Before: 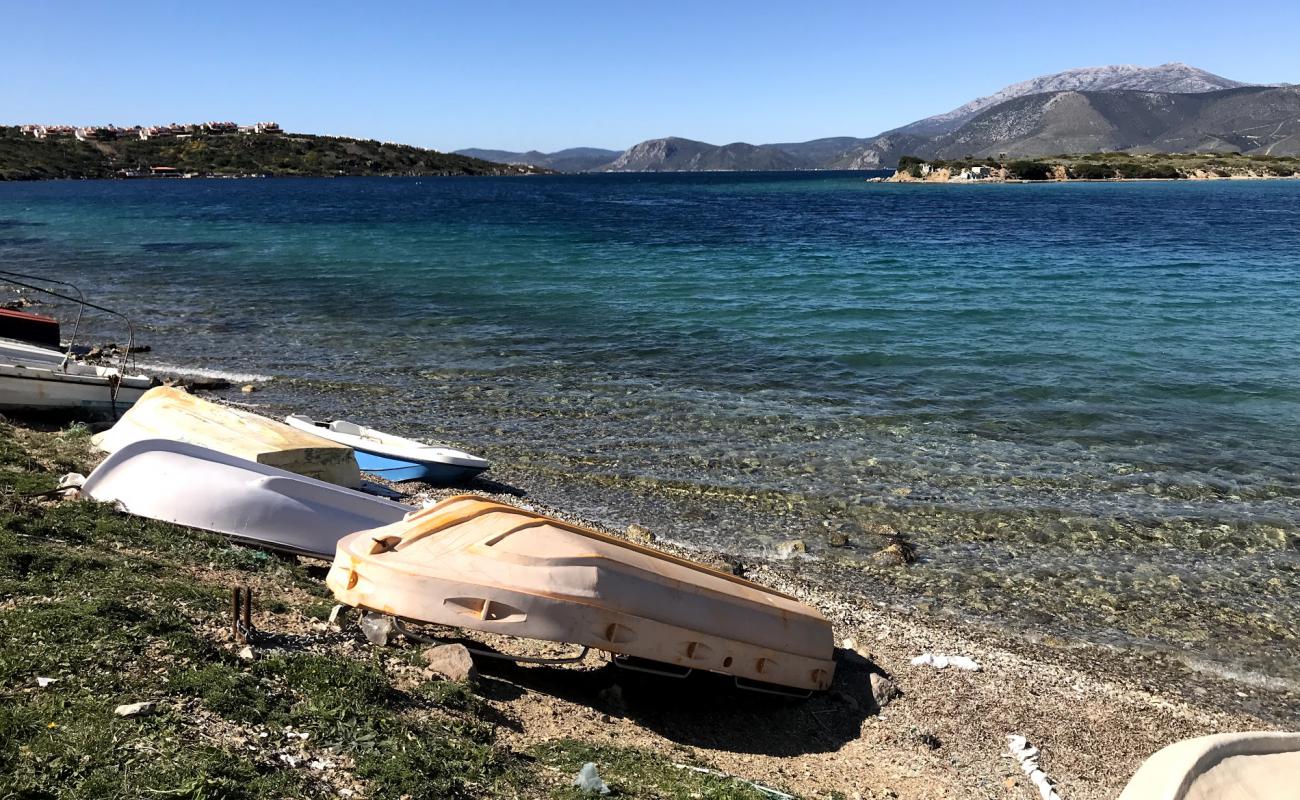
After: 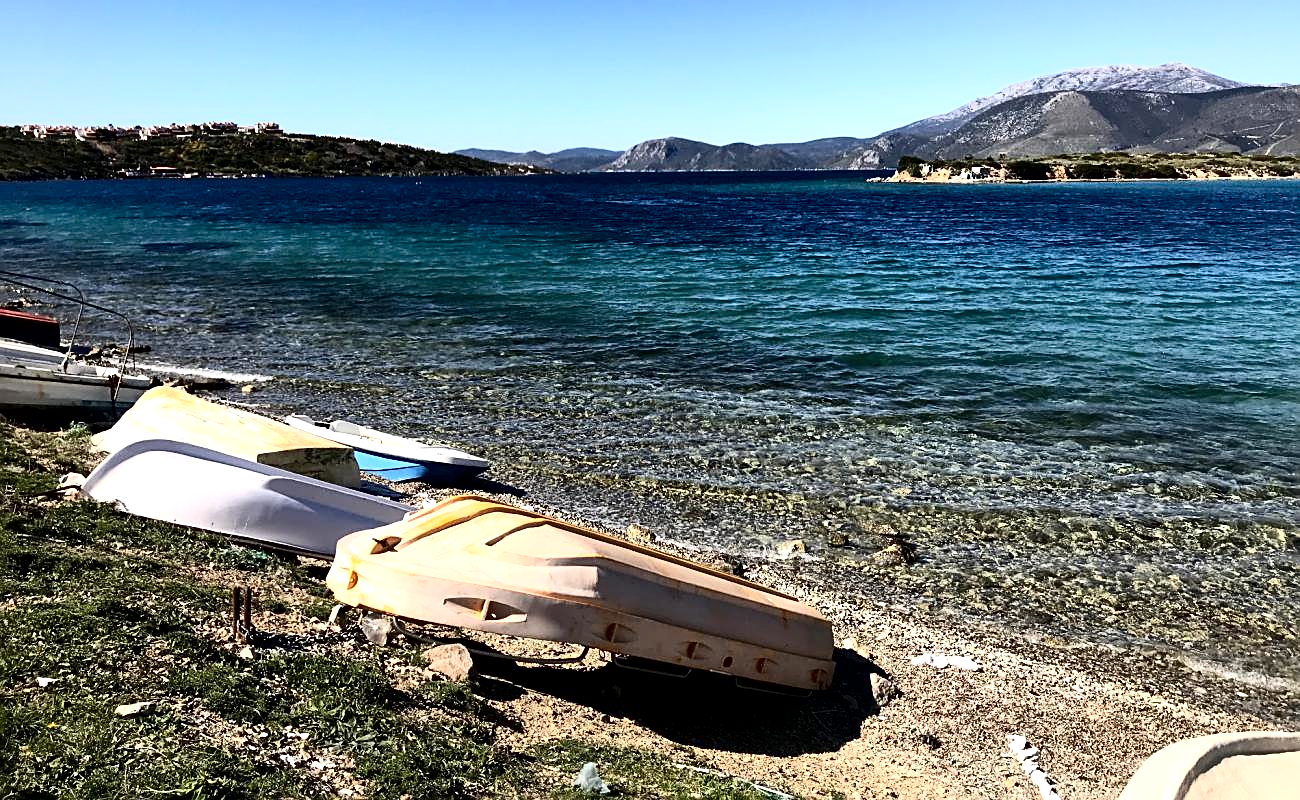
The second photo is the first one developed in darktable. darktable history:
local contrast: mode bilateral grid, contrast 99, coarseness 99, detail 165%, midtone range 0.2
tone curve: curves: ch0 [(0, 0) (0.003, 0.004) (0.011, 0.009) (0.025, 0.017) (0.044, 0.029) (0.069, 0.04) (0.1, 0.051) (0.136, 0.07) (0.177, 0.095) (0.224, 0.131) (0.277, 0.179) (0.335, 0.237) (0.399, 0.302) (0.468, 0.386) (0.543, 0.471) (0.623, 0.576) (0.709, 0.699) (0.801, 0.817) (0.898, 0.917) (1, 1)], color space Lab, independent channels
contrast brightness saturation: contrast 0.203, brightness 0.165, saturation 0.227
sharpen: amount 0.489
